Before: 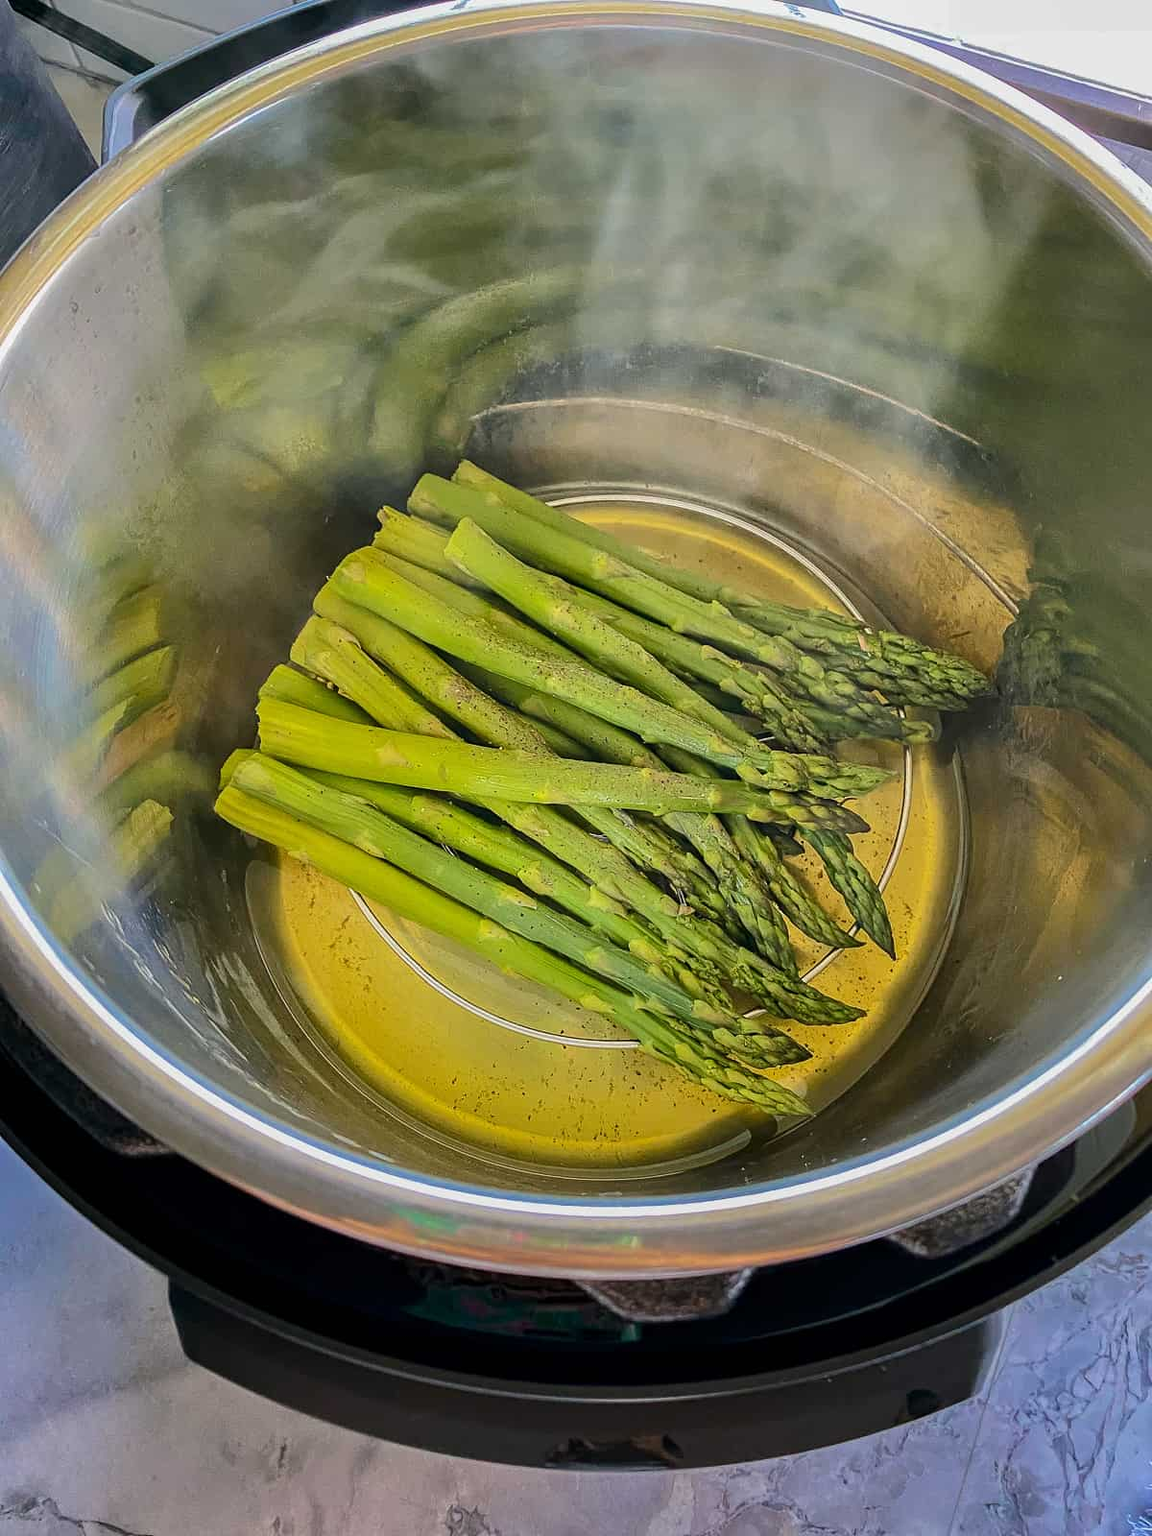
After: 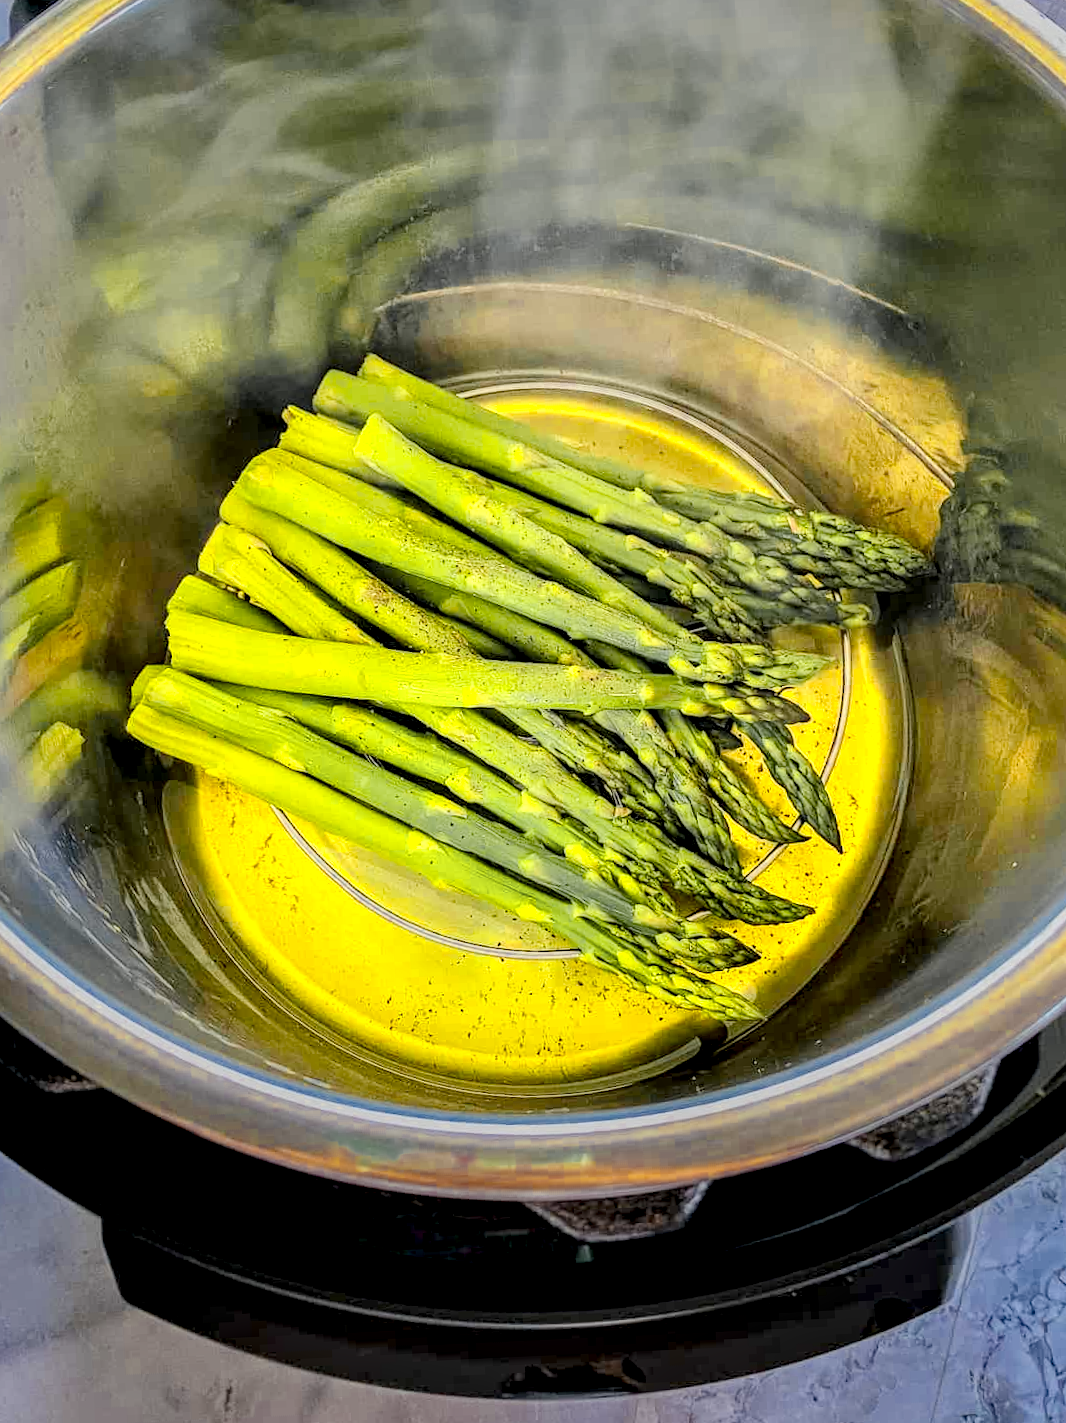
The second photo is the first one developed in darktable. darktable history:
color zones: curves: ch0 [(0.004, 0.306) (0.107, 0.448) (0.252, 0.656) (0.41, 0.398) (0.595, 0.515) (0.768, 0.628)]; ch1 [(0.07, 0.323) (0.151, 0.452) (0.252, 0.608) (0.346, 0.221) (0.463, 0.189) (0.61, 0.368) (0.735, 0.395) (0.921, 0.412)]; ch2 [(0, 0.476) (0.132, 0.512) (0.243, 0.512) (0.397, 0.48) (0.522, 0.376) (0.634, 0.536) (0.761, 0.46)]
local contrast: highlights 64%, shadows 54%, detail 169%, midtone range 0.507
crop and rotate: angle 2.62°, left 5.789%, top 5.708%
filmic rgb: black relative exposure -7.07 EV, white relative exposure 6.01 EV, target black luminance 0%, hardness 2.77, latitude 61.59%, contrast 0.692, highlights saturation mix 10.84%, shadows ↔ highlights balance -0.133%, color science v4 (2020)
